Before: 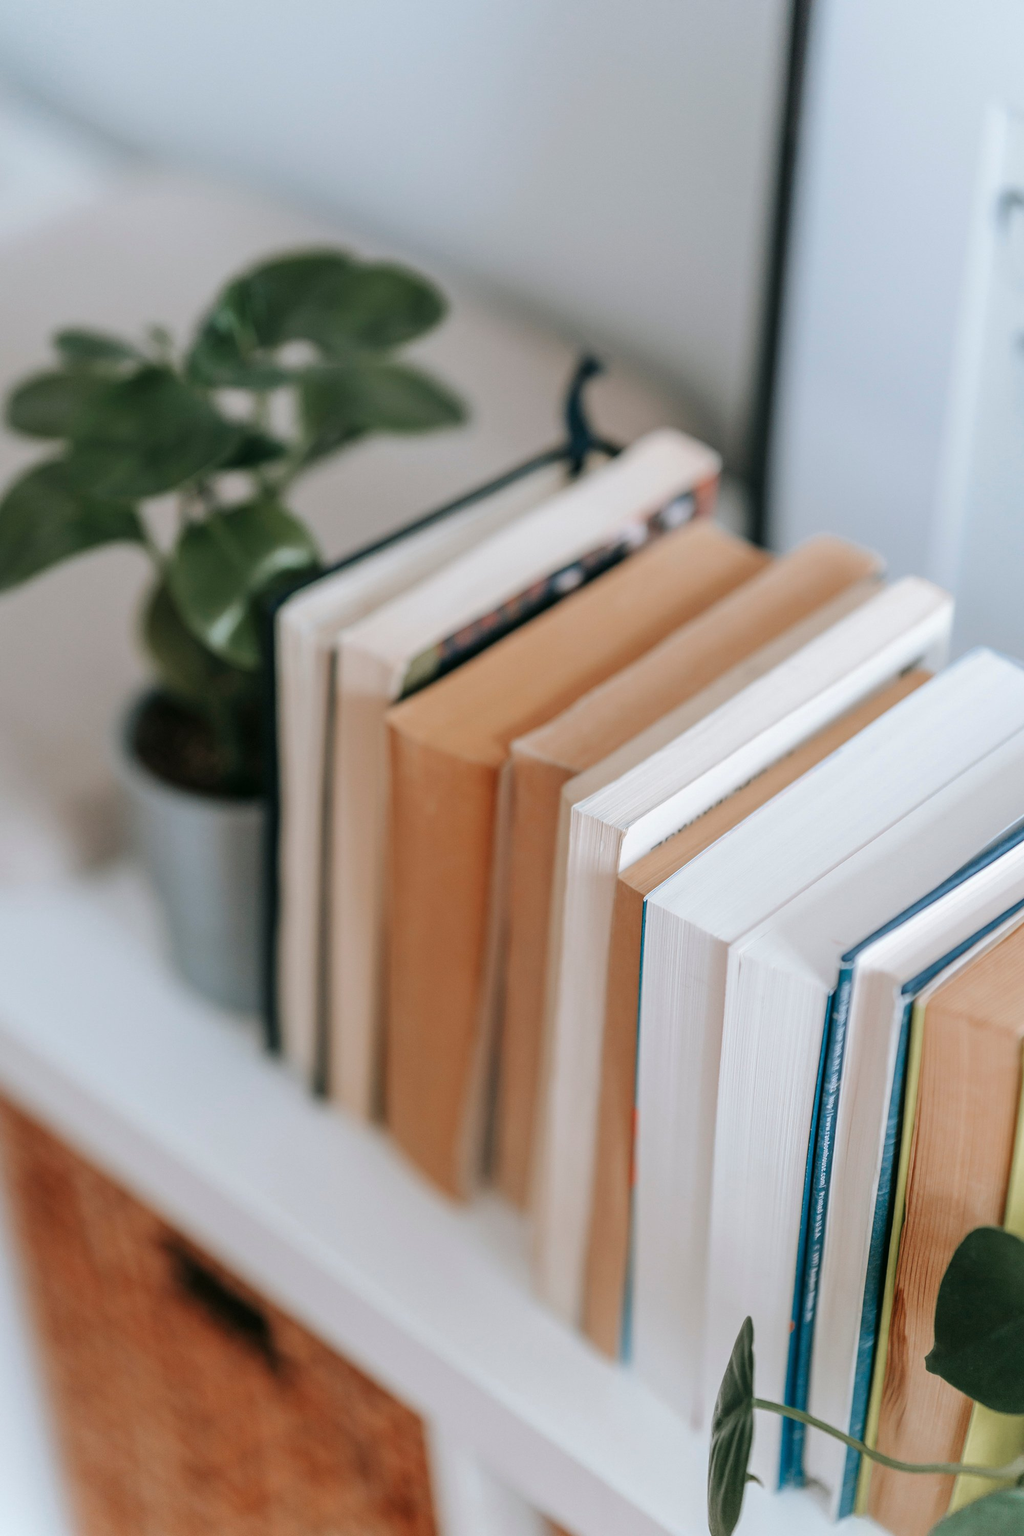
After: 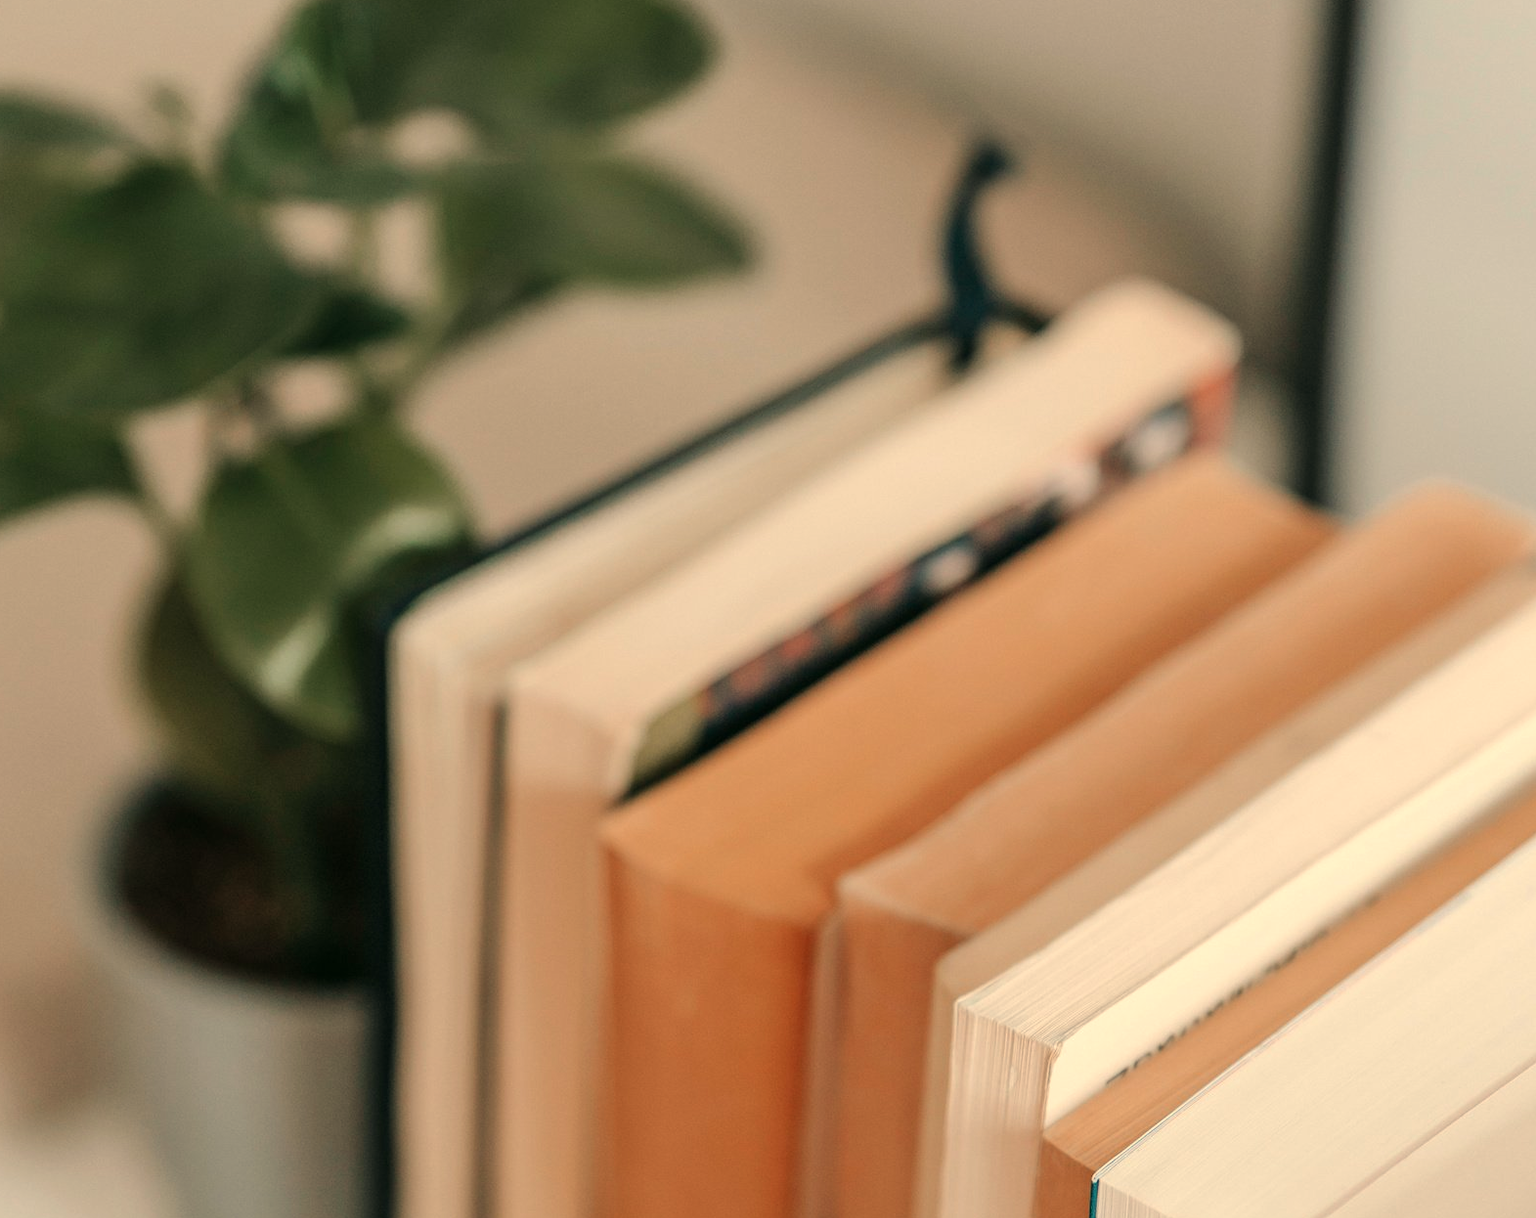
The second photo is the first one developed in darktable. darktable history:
white balance: red 1.138, green 0.996, blue 0.812
crop: left 7.036%, top 18.398%, right 14.379%, bottom 40.043%
